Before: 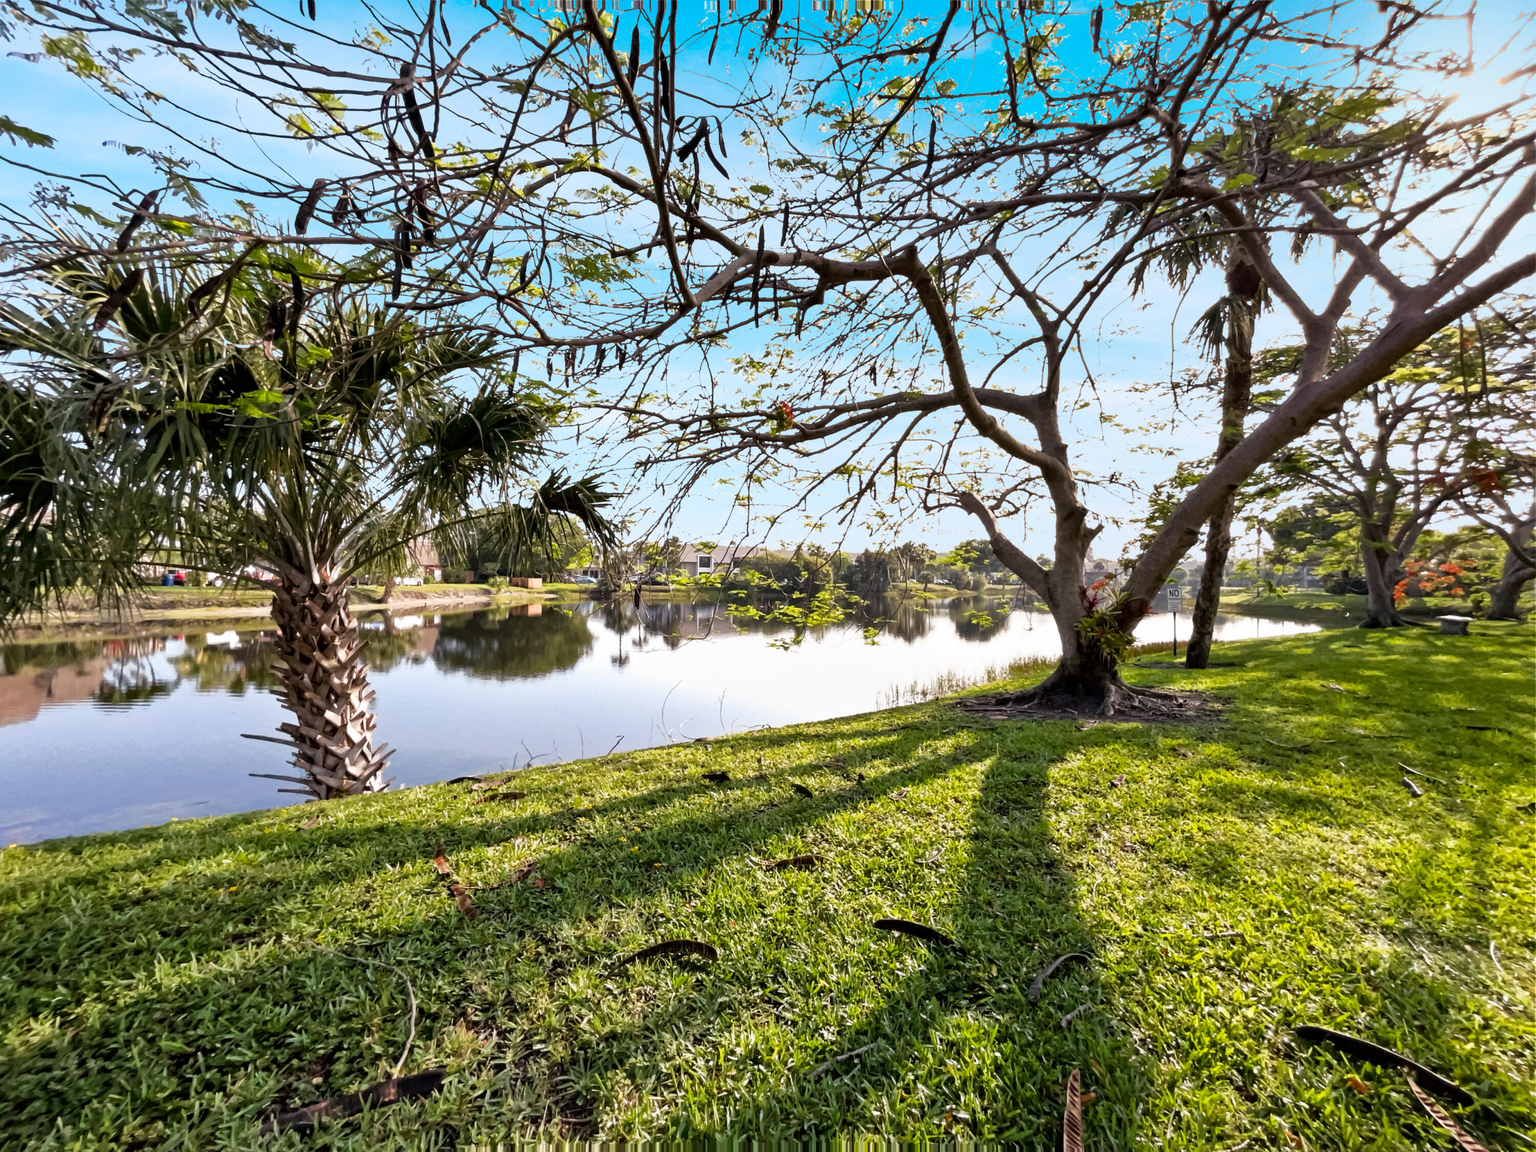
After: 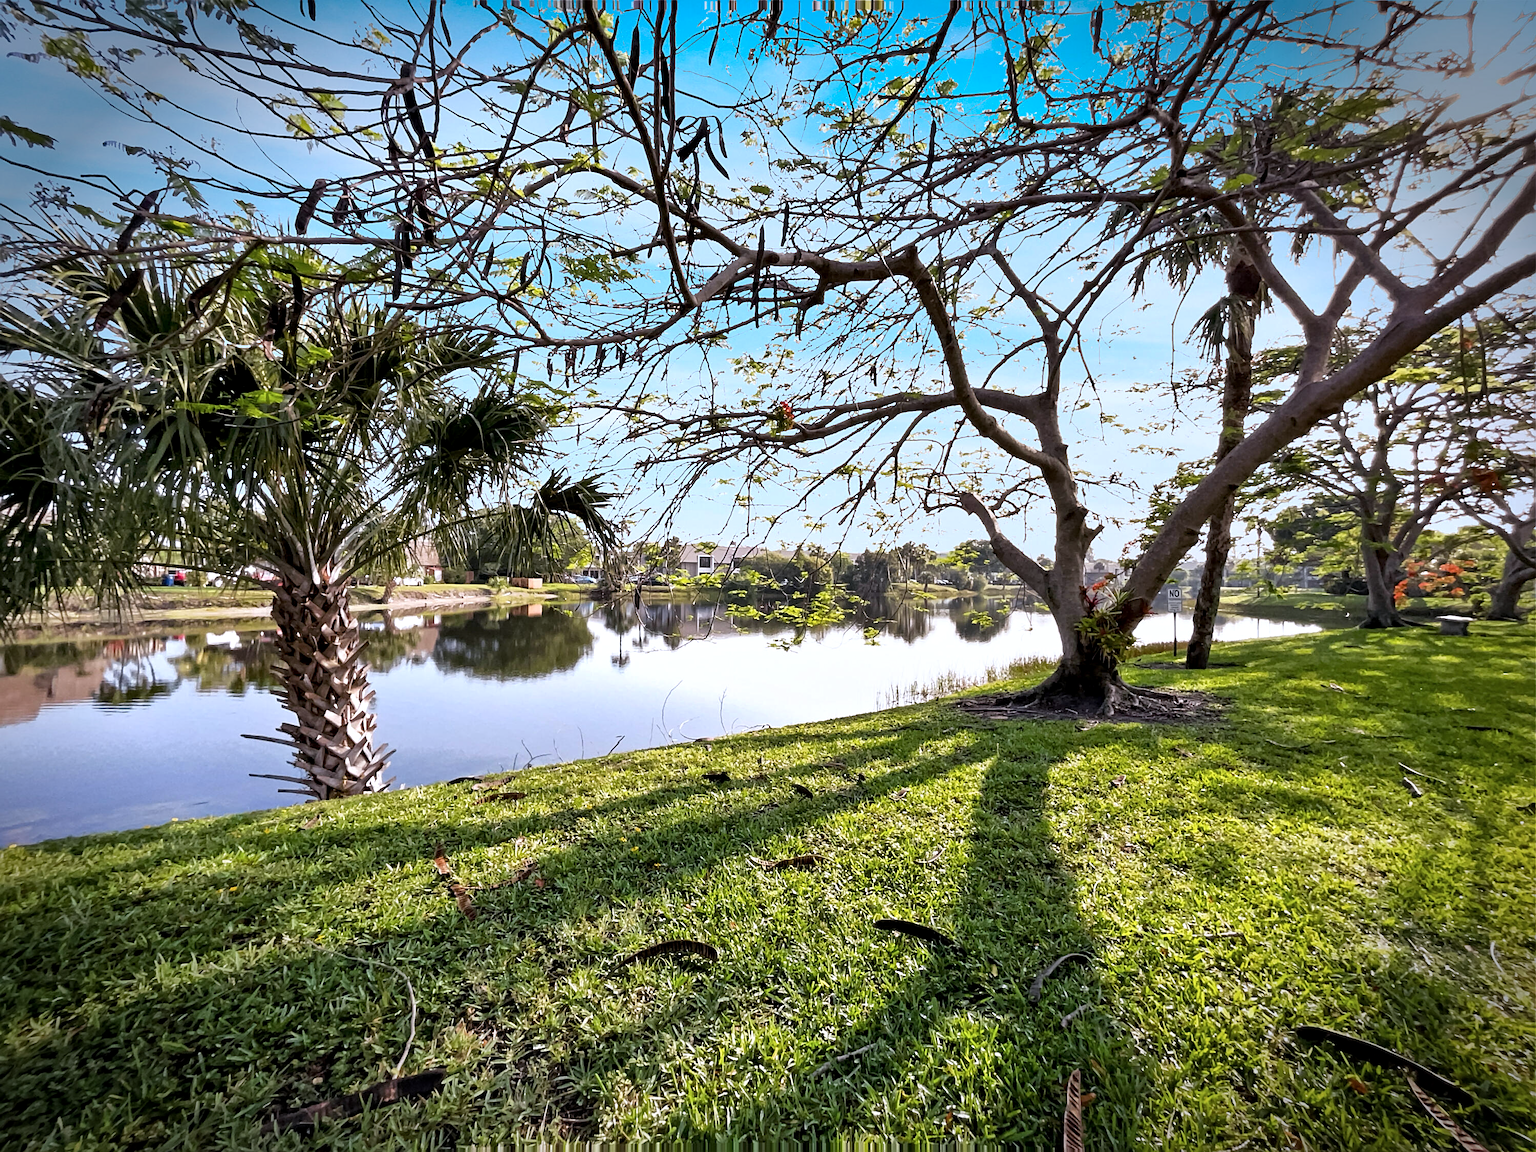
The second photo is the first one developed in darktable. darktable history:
local contrast: highlights 104%, shadows 99%, detail 119%, midtone range 0.2
sharpen: on, module defaults
color calibration: illuminant as shot in camera, x 0.358, y 0.373, temperature 4628.91 K
vignetting: fall-off start 90.68%, fall-off radius 38.07%, brightness -0.646, saturation -0.01, width/height ratio 1.225, shape 1.29, unbound false
